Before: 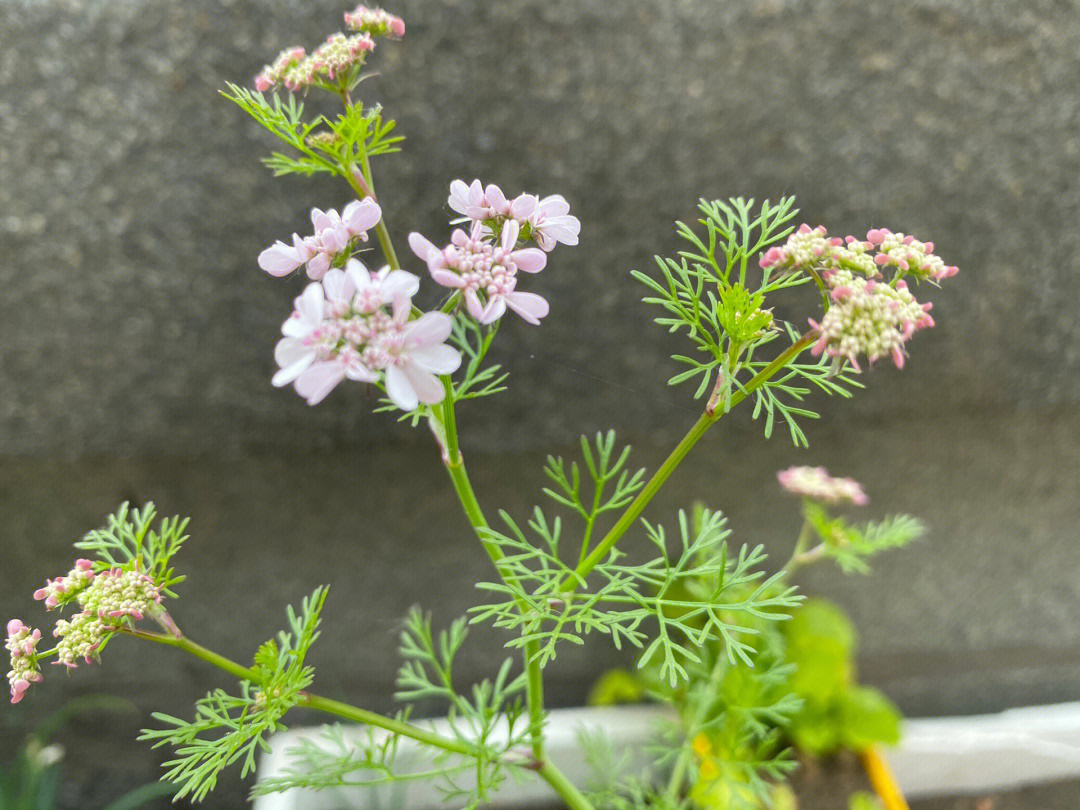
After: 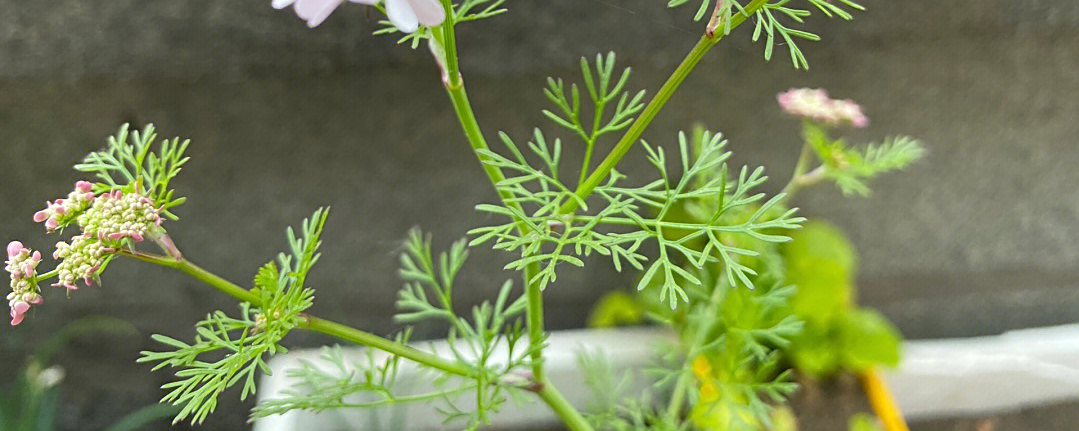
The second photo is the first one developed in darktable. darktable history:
crop and rotate: top 46.782%, right 0.071%
sharpen: on, module defaults
